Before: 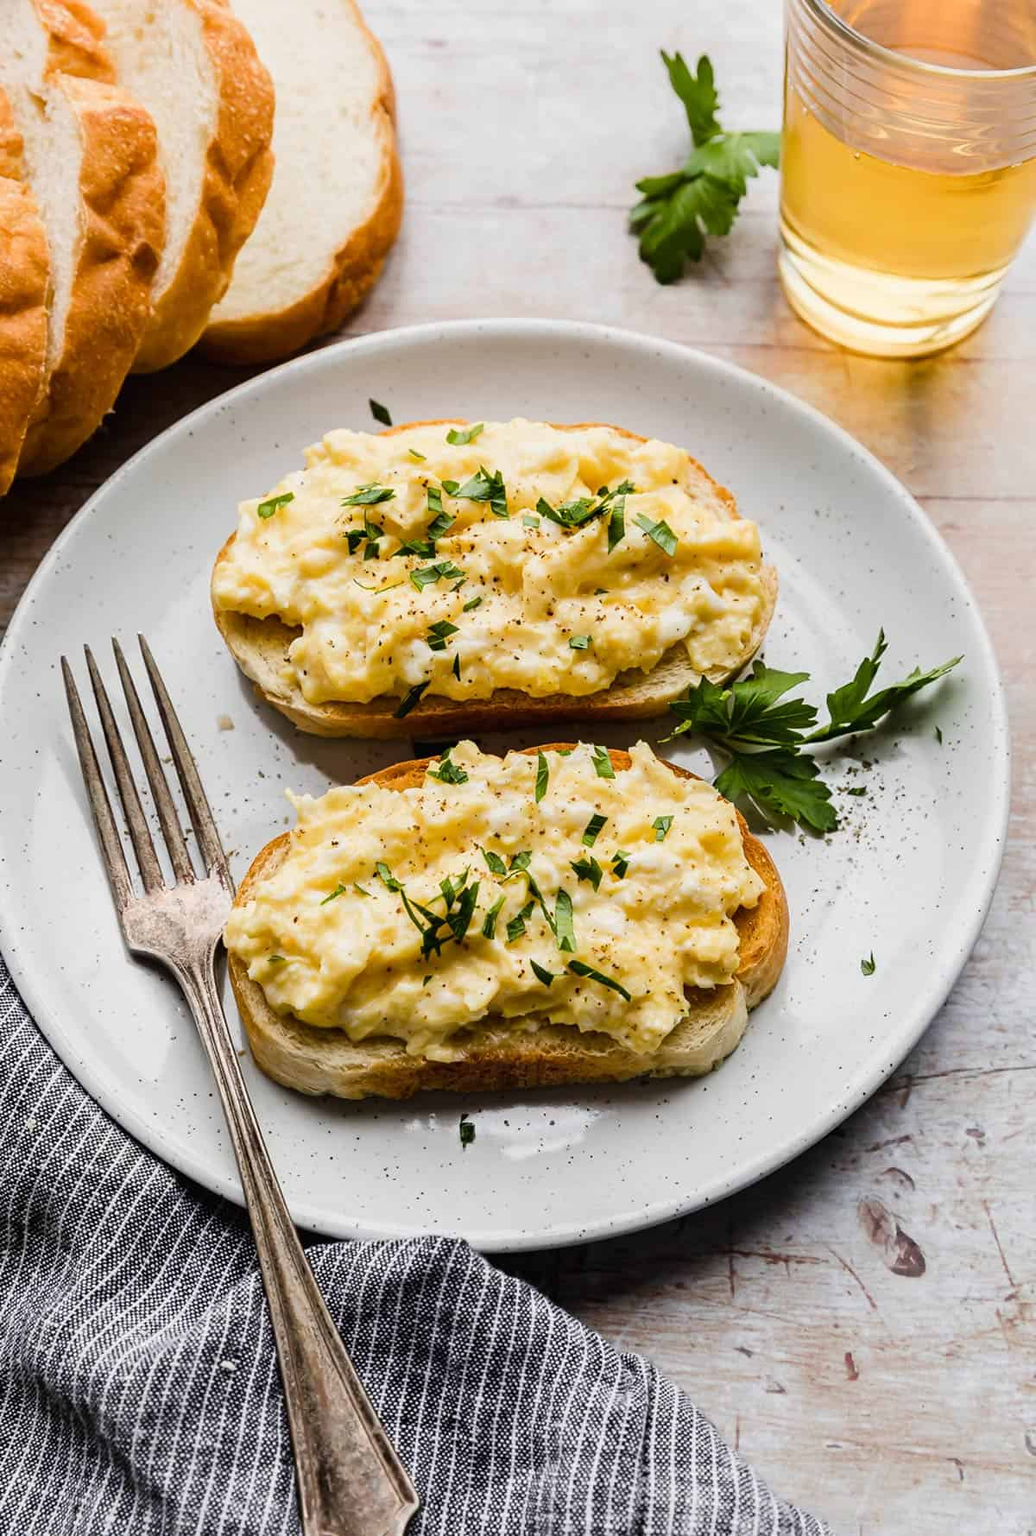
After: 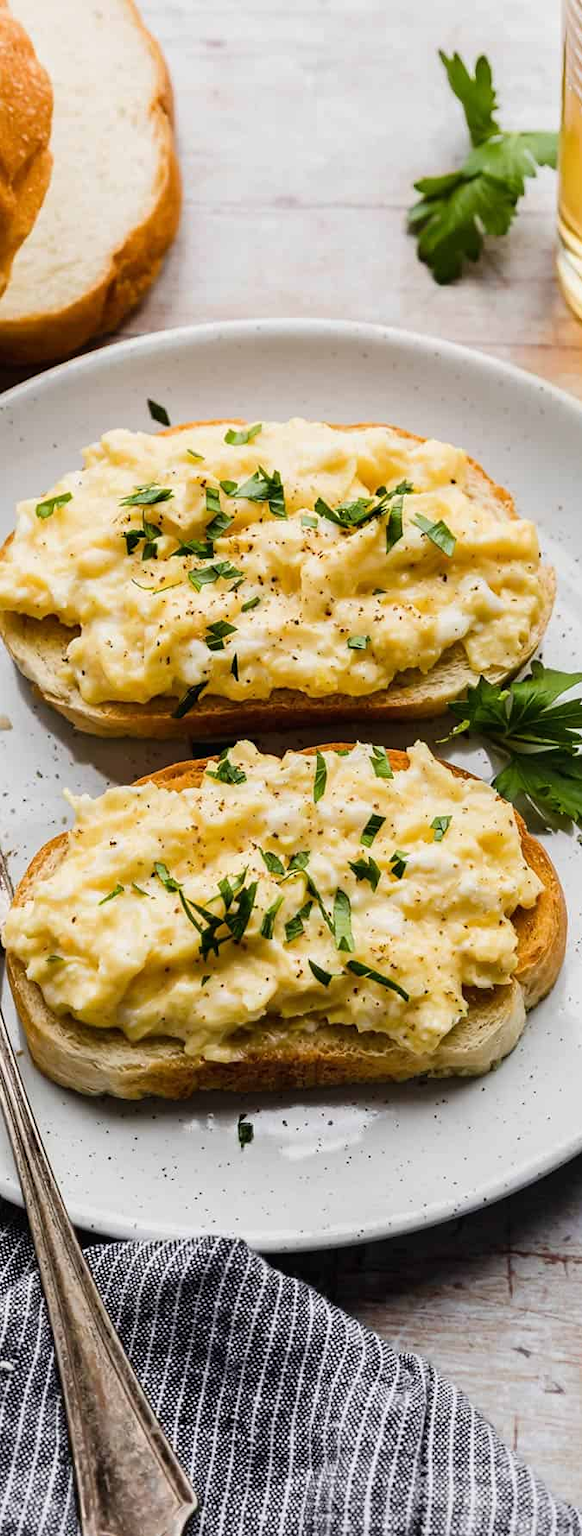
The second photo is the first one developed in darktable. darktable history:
crop: left 21.453%, right 22.29%
